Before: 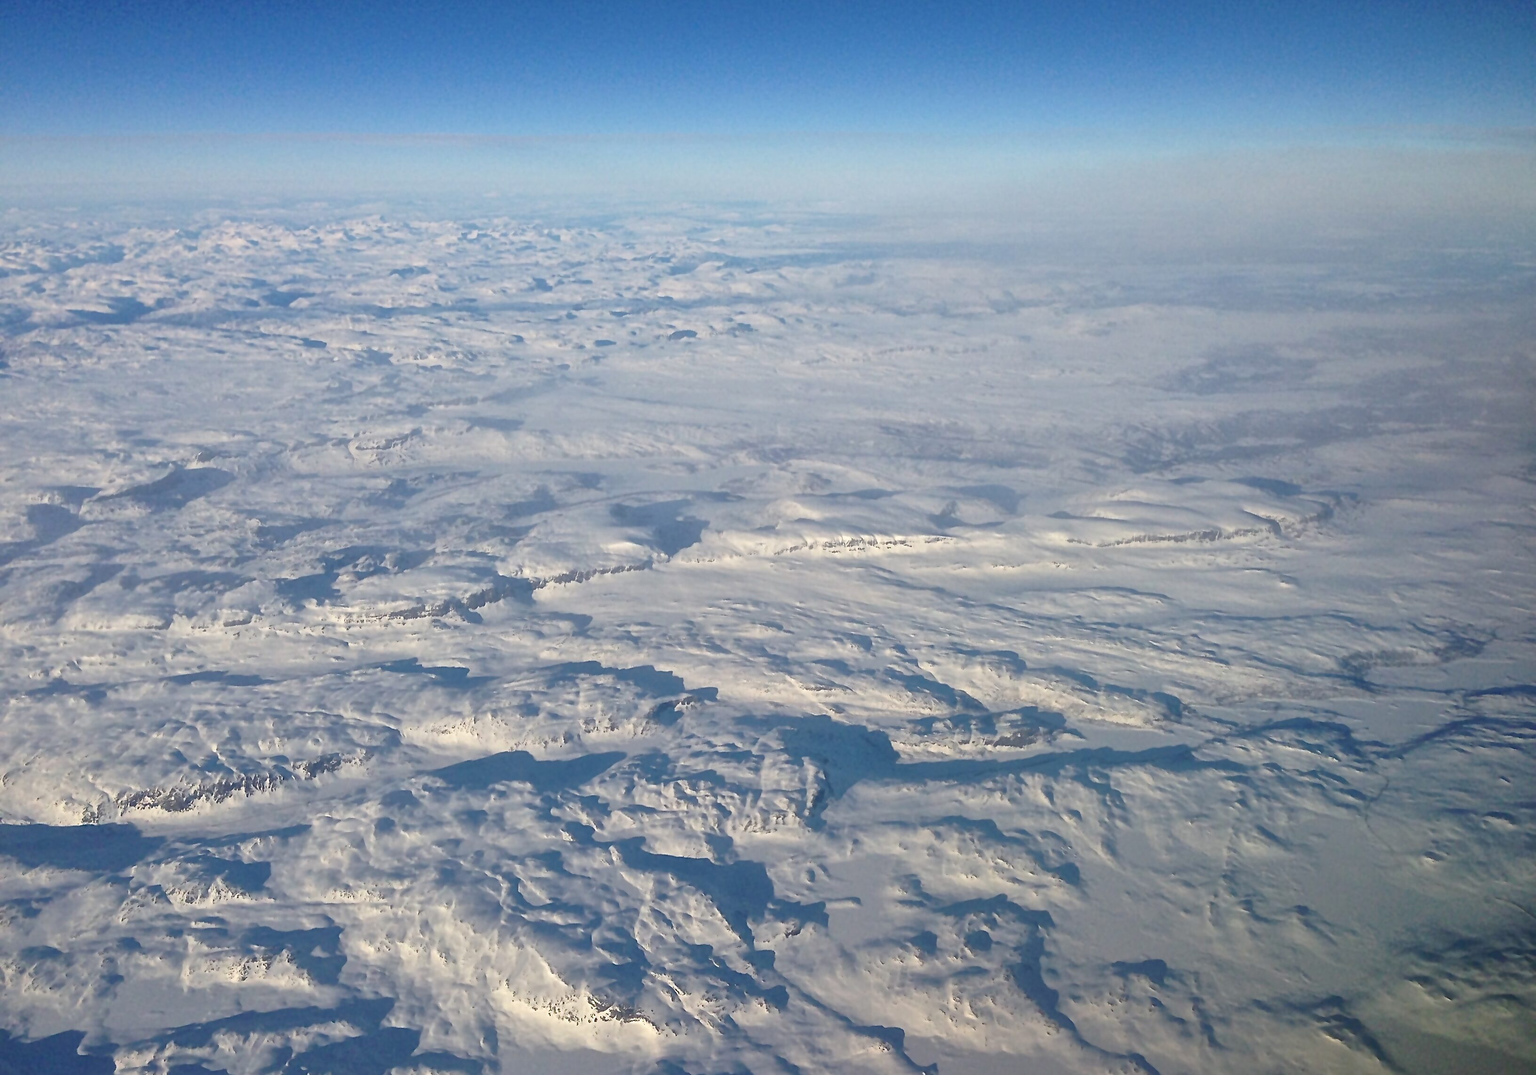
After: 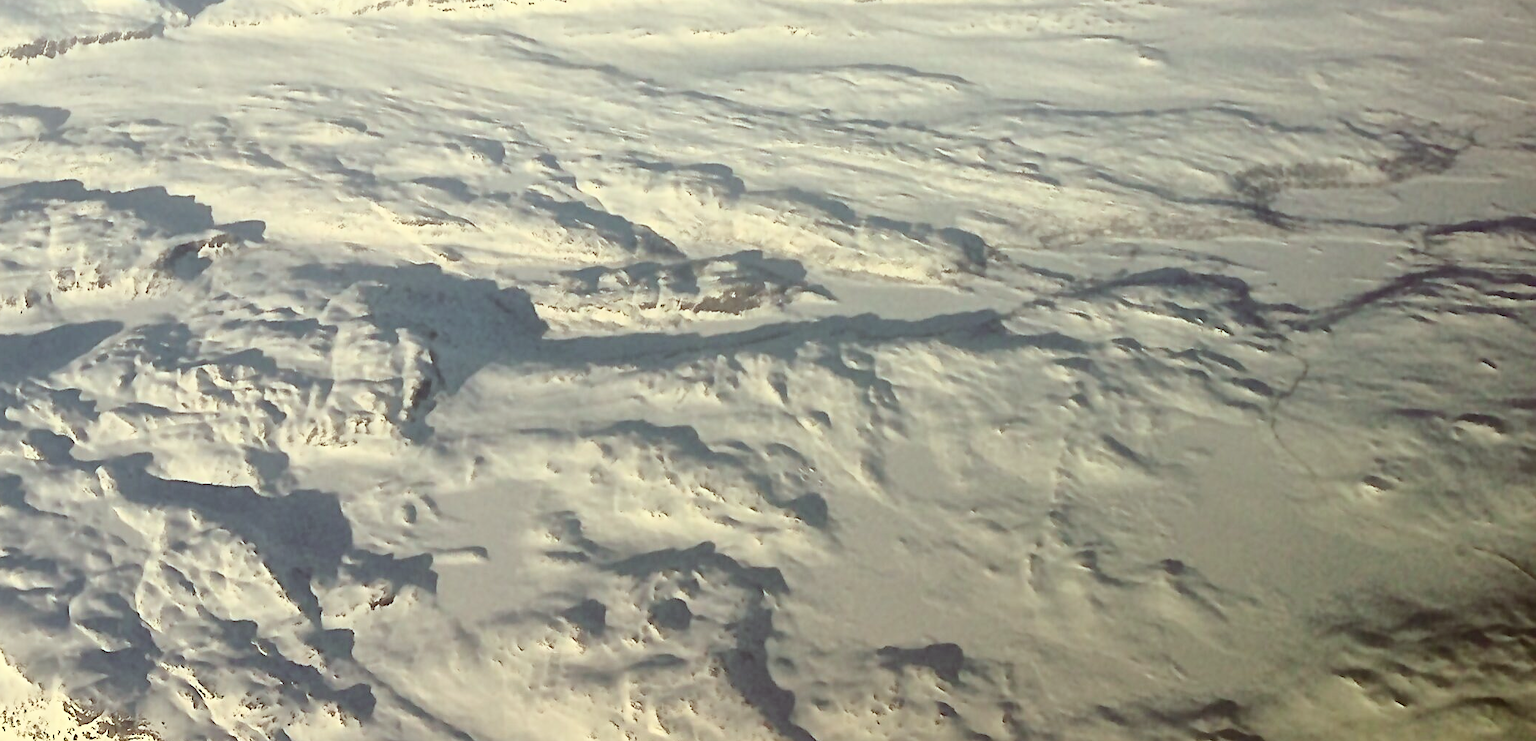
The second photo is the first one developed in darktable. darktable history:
crop and rotate: left 35.657%, top 50.77%, bottom 4.792%
tone curve: curves: ch0 [(0, 0.016) (0.11, 0.039) (0.259, 0.235) (0.383, 0.437) (0.499, 0.597) (0.733, 0.867) (0.843, 0.948) (1, 1)], color space Lab, independent channels, preserve colors none
color correction: highlights a* -5.33, highlights b* 9.8, shadows a* 9.23, shadows b* 24.66
